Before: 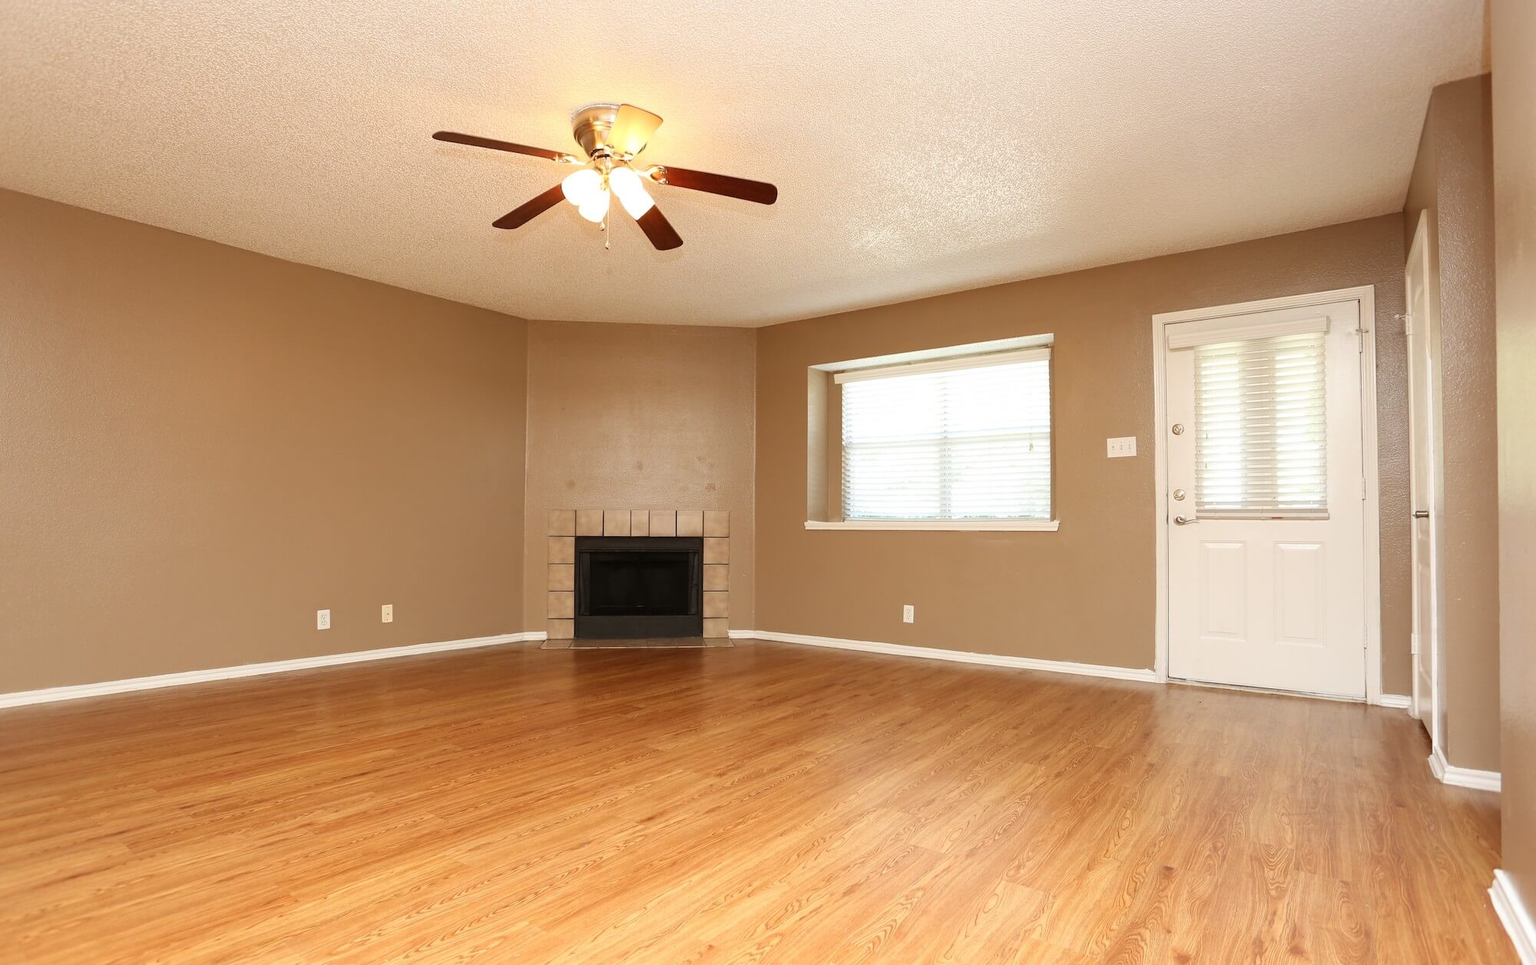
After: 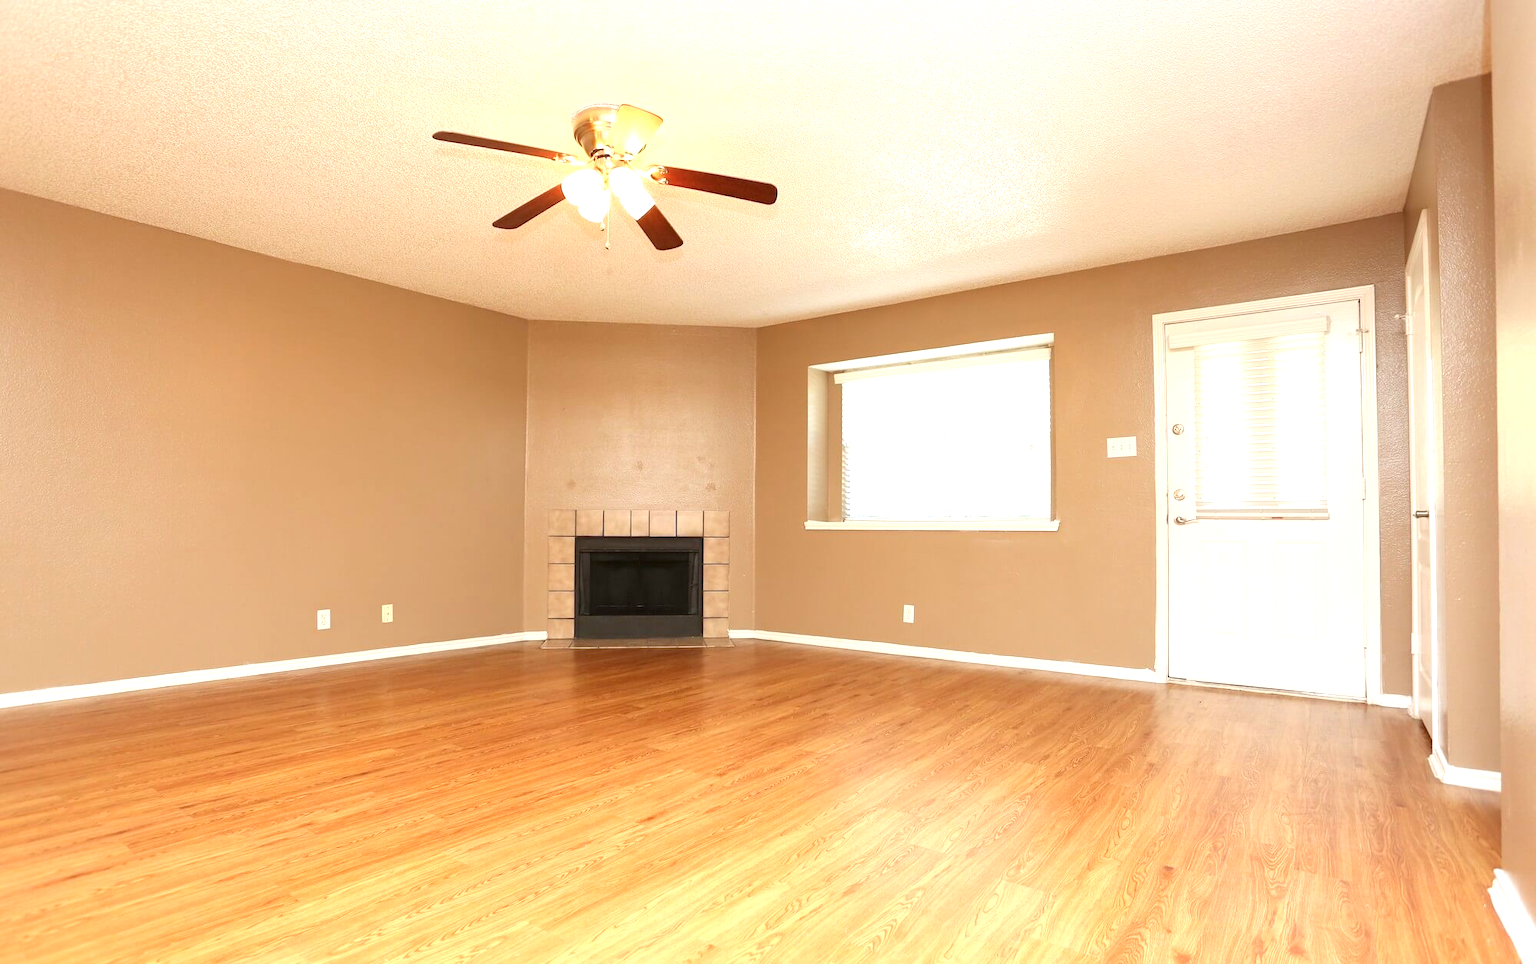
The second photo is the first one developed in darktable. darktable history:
exposure: black level correction 0.001, exposure 0.963 EV, compensate highlight preservation false
color balance rgb: perceptual saturation grading › global saturation 0.602%, contrast -9.672%
